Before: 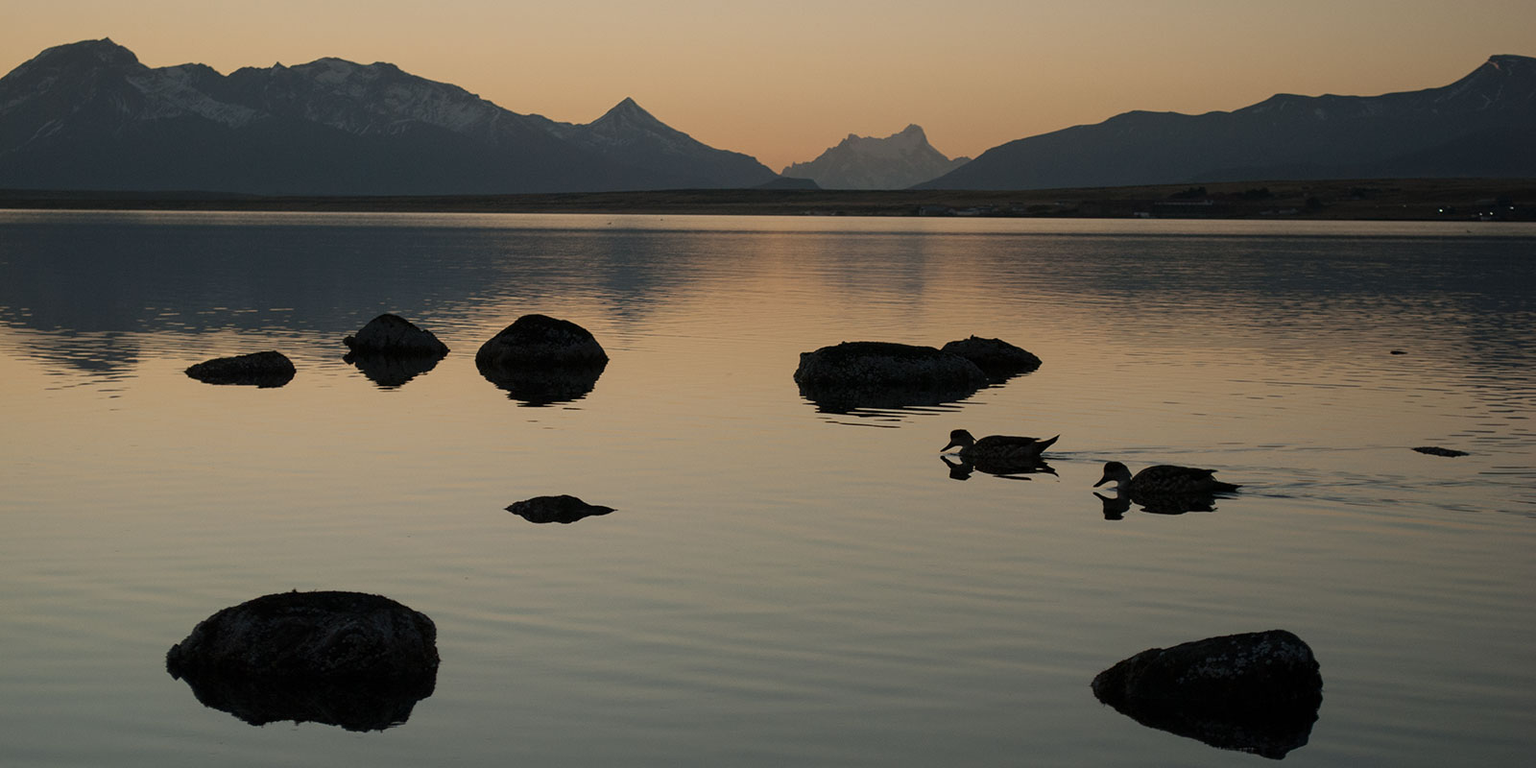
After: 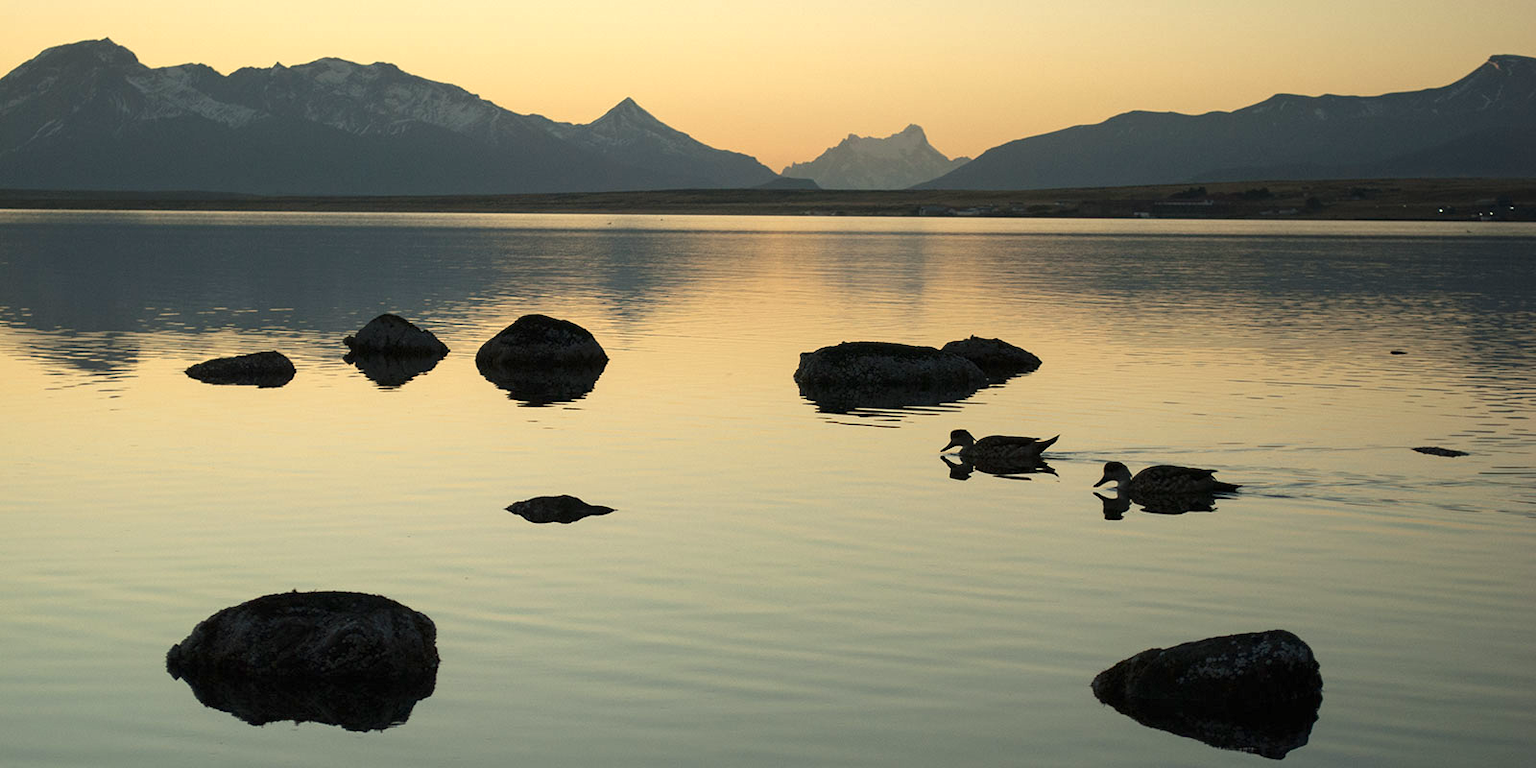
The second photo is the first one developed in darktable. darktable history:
exposure: black level correction 0, exposure 1 EV, compensate highlight preservation false
color correction: highlights a* -4.4, highlights b* 7.27
